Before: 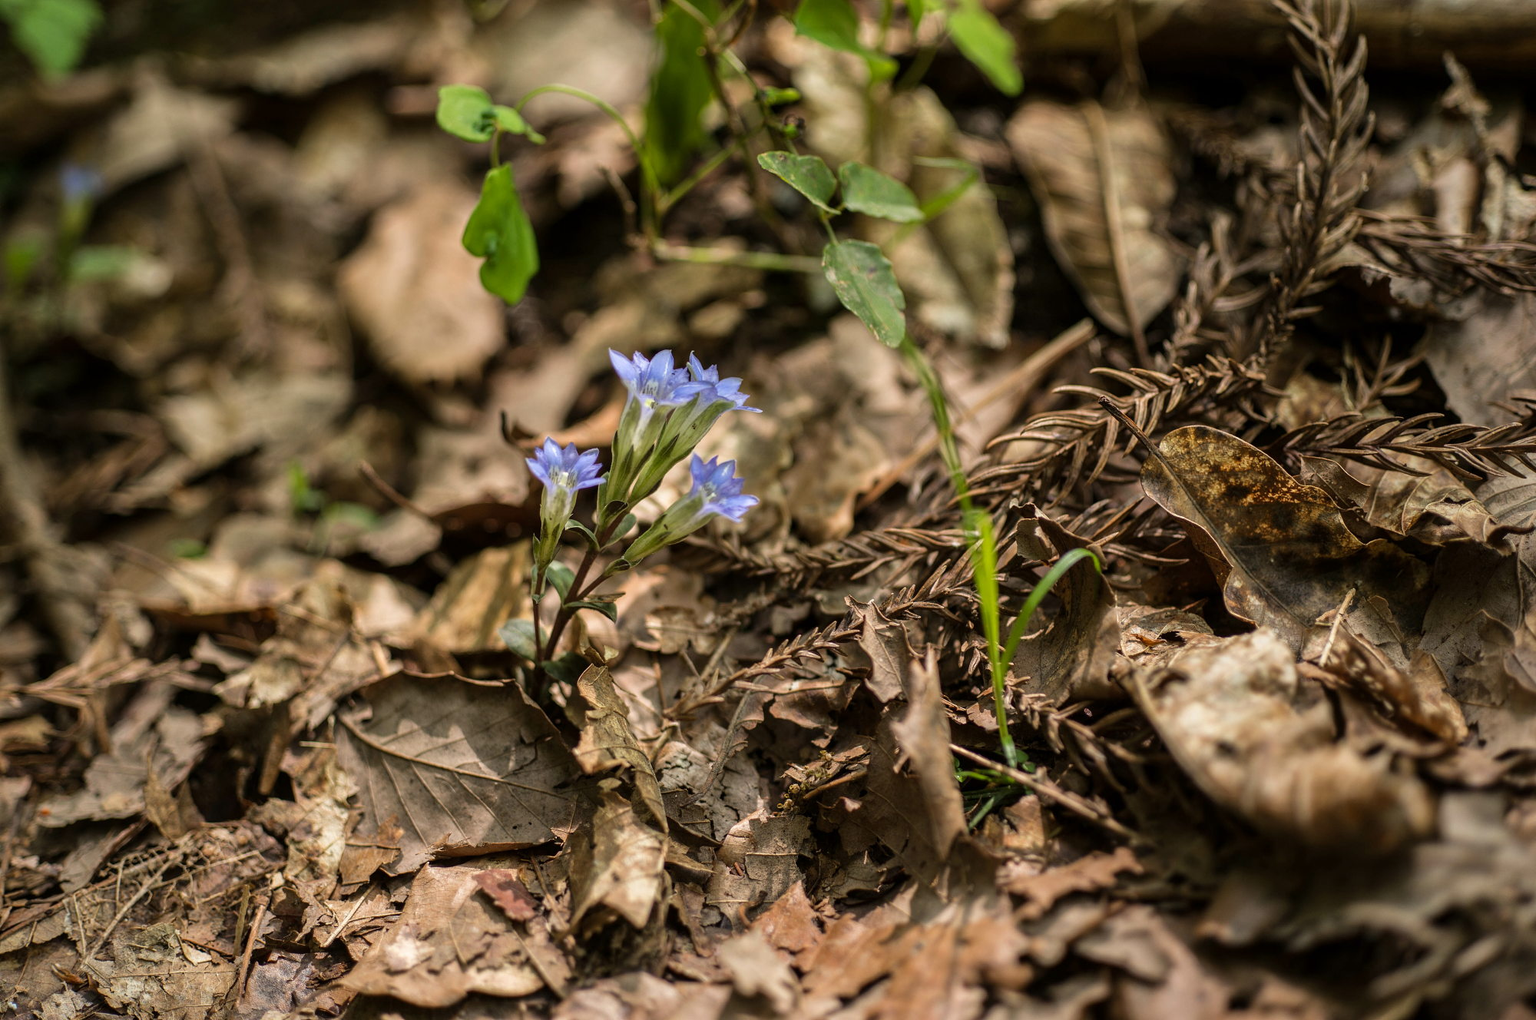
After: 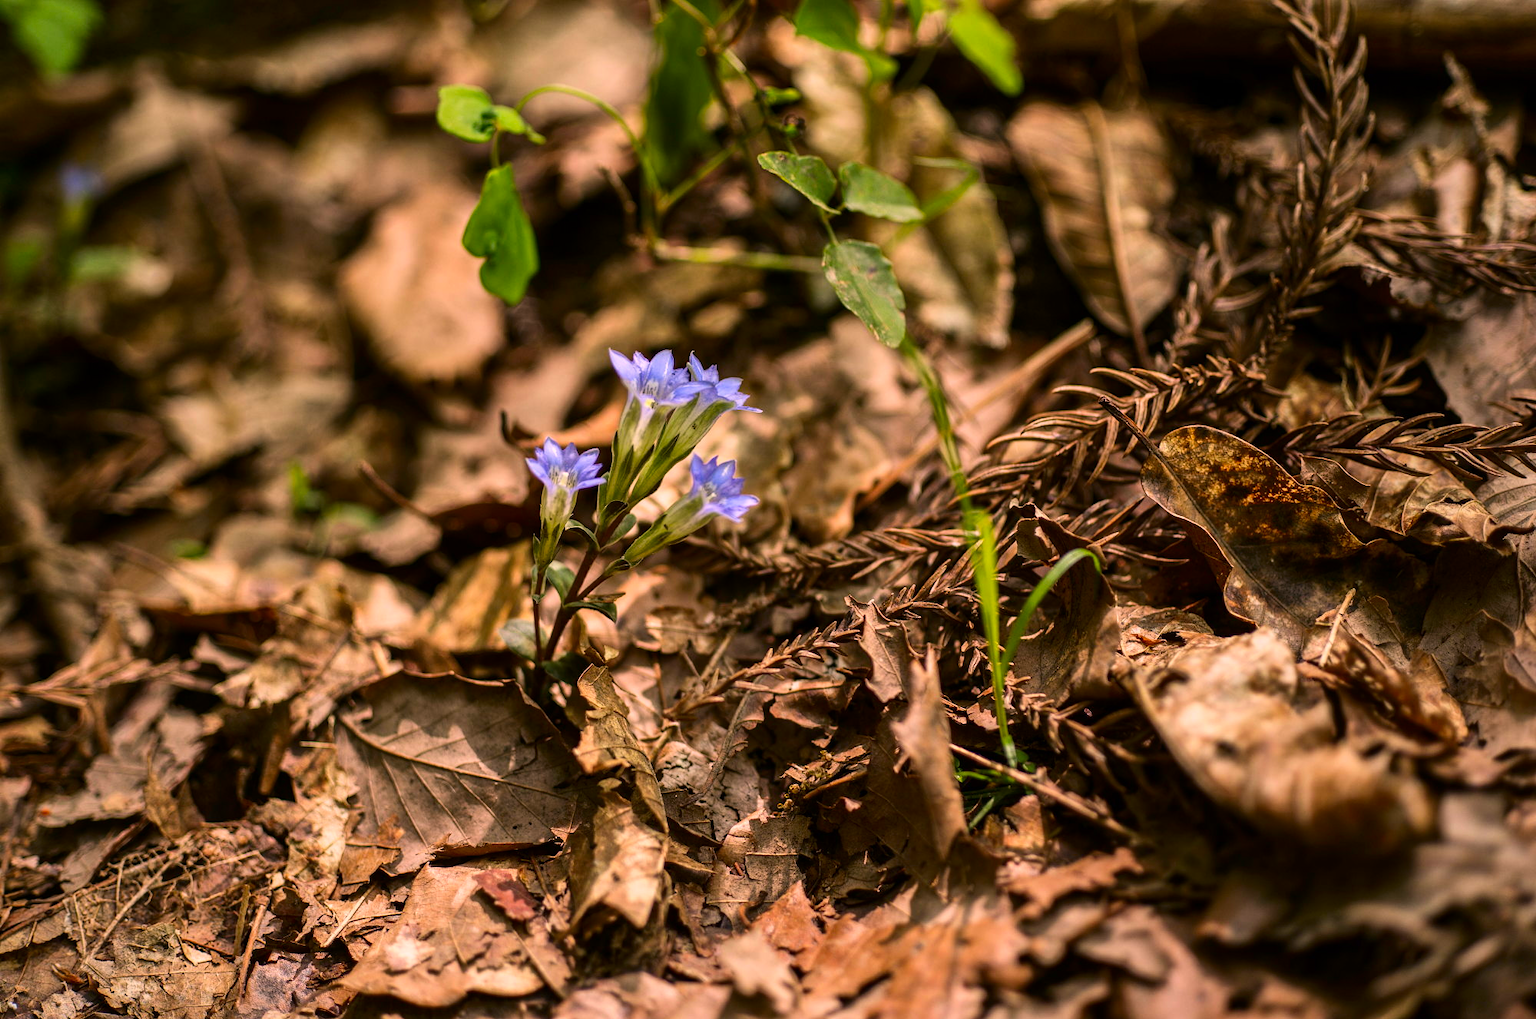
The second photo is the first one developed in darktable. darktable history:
tone equalizer: edges refinement/feathering 500, mask exposure compensation -1.57 EV, preserve details no
contrast brightness saturation: contrast 0.169, saturation 0.335
color correction: highlights a* 14.55, highlights b* 4.68
